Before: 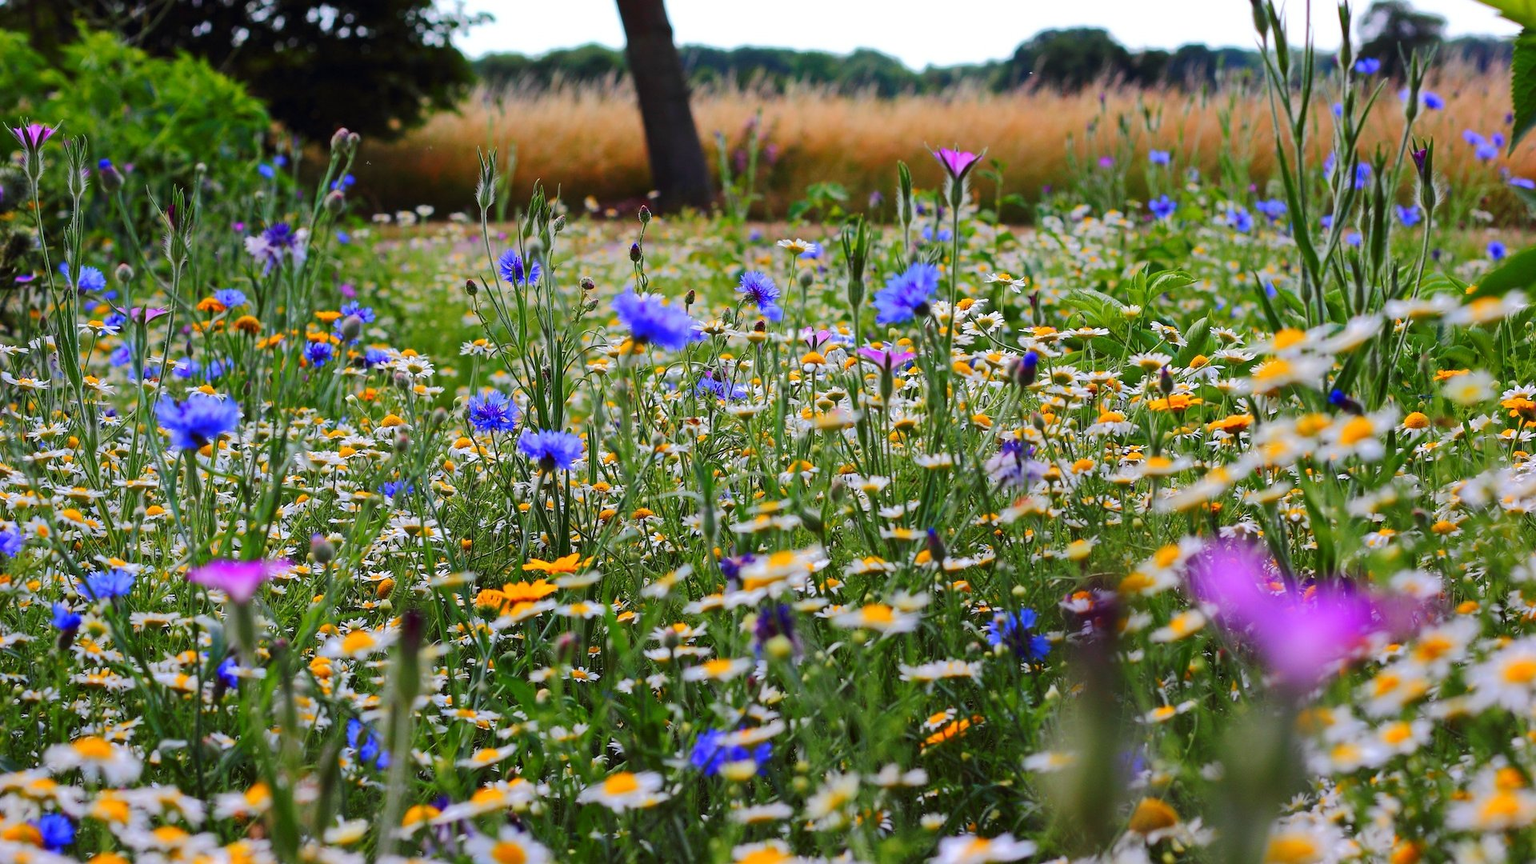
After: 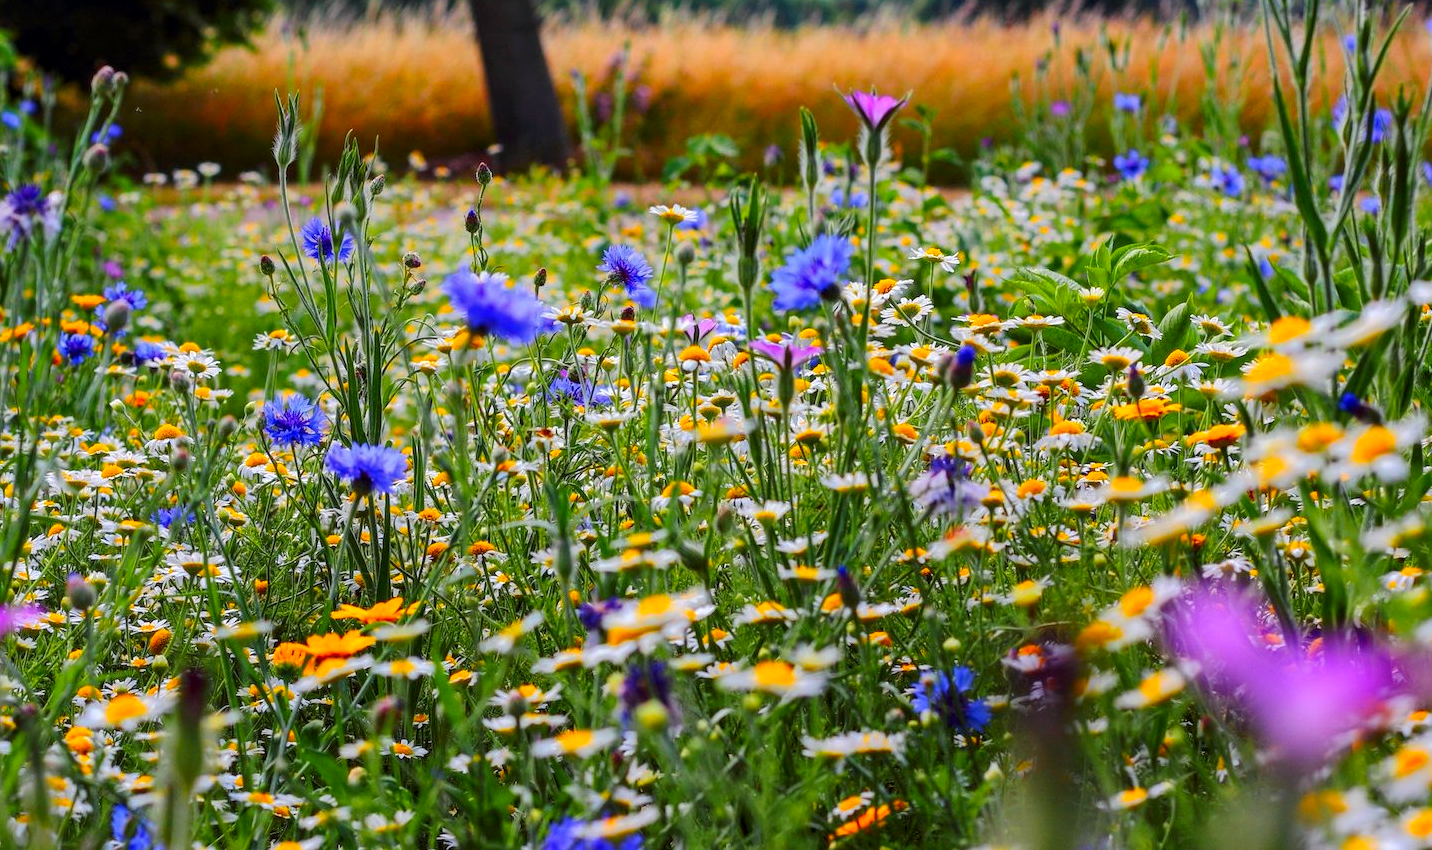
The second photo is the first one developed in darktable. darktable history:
crop: left 16.798%, top 8.776%, right 8.59%, bottom 12.471%
local contrast: on, module defaults
color zones: curves: ch0 [(0.224, 0.526) (0.75, 0.5)]; ch1 [(0.055, 0.526) (0.224, 0.761) (0.377, 0.526) (0.75, 0.5)]
